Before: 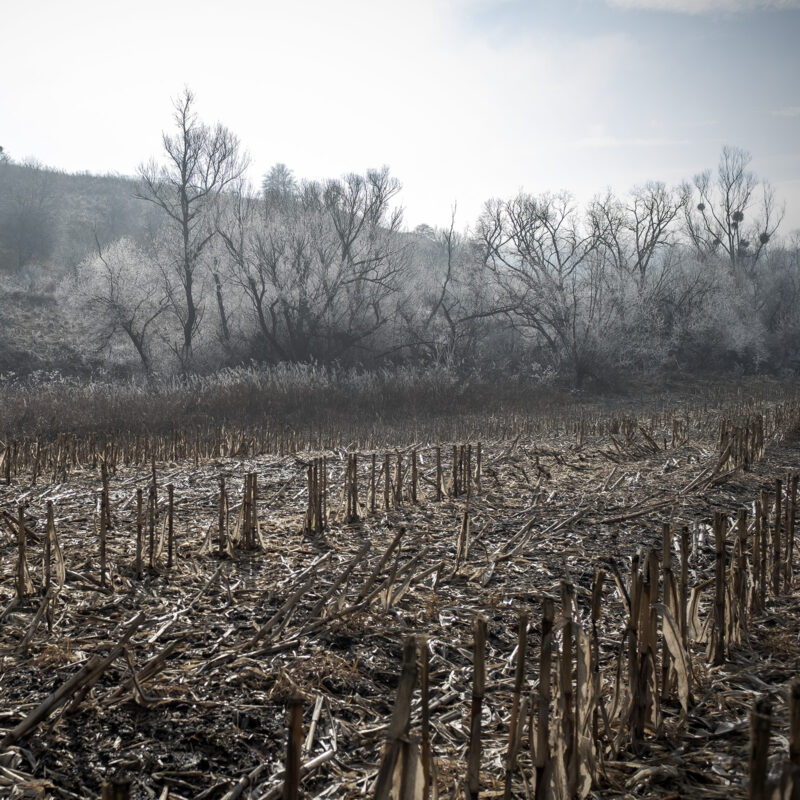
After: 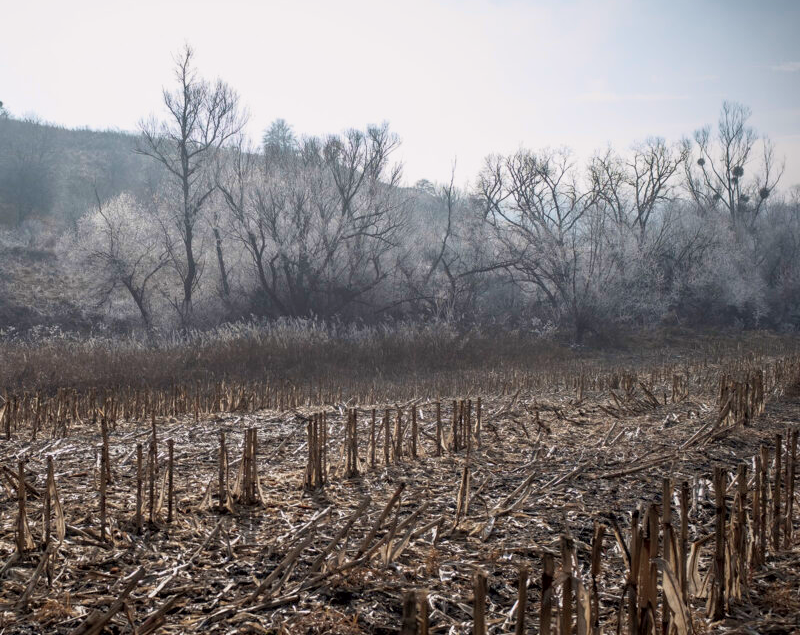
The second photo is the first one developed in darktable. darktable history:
crop and rotate: top 5.667%, bottom 14.937%
tone curve: curves: ch0 [(0.013, 0) (0.061, 0.068) (0.239, 0.256) (0.502, 0.505) (0.683, 0.676) (0.761, 0.773) (0.858, 0.858) (0.987, 0.945)]; ch1 [(0, 0) (0.172, 0.123) (0.304, 0.288) (0.414, 0.44) (0.472, 0.473) (0.502, 0.508) (0.521, 0.528) (0.583, 0.595) (0.654, 0.673) (0.728, 0.761) (1, 1)]; ch2 [(0, 0) (0.411, 0.424) (0.485, 0.476) (0.502, 0.502) (0.553, 0.557) (0.57, 0.576) (1, 1)], color space Lab, independent channels, preserve colors none
